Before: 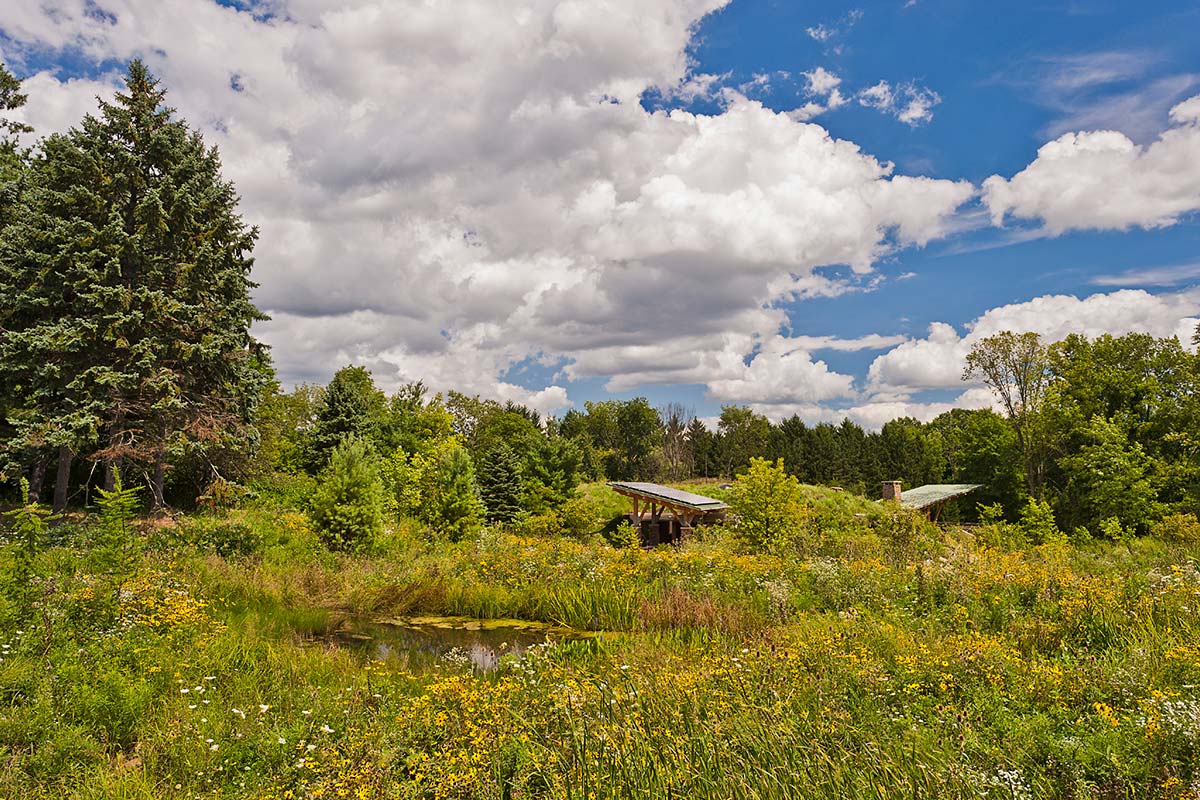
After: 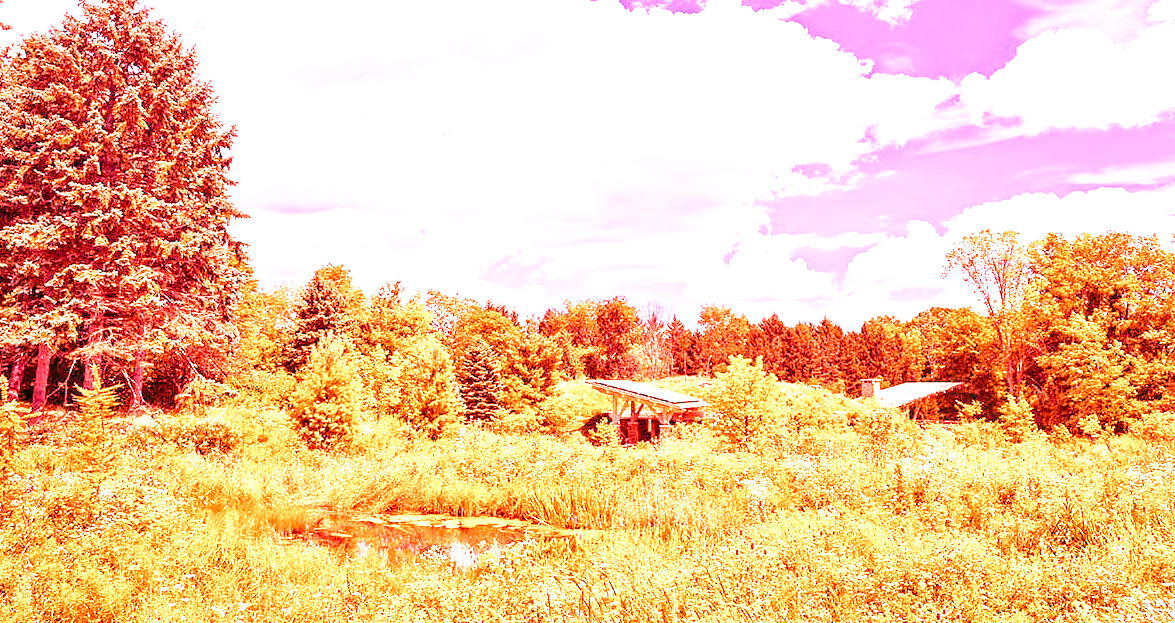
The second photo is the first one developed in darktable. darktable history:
base curve: curves: ch0 [(0, 0) (0.008, 0.007) (0.022, 0.029) (0.048, 0.089) (0.092, 0.197) (0.191, 0.399) (0.275, 0.534) (0.357, 0.65) (0.477, 0.78) (0.542, 0.833) (0.799, 0.973) (1, 1)], preserve colors none
white balance: red 4.26, blue 1.802
local contrast: on, module defaults
crop and rotate: left 1.814%, top 12.818%, right 0.25%, bottom 9.225%
